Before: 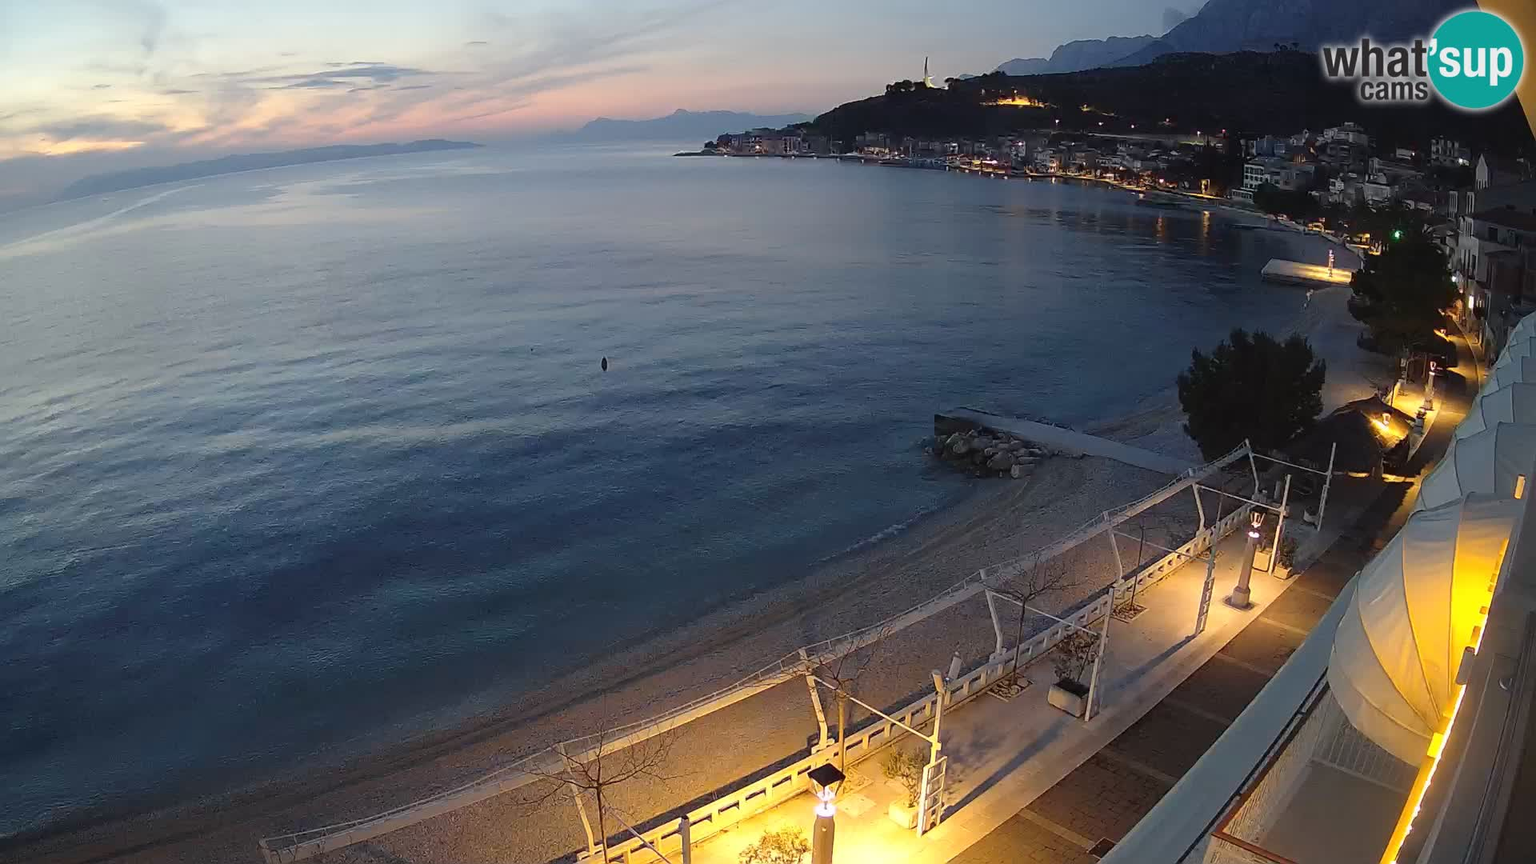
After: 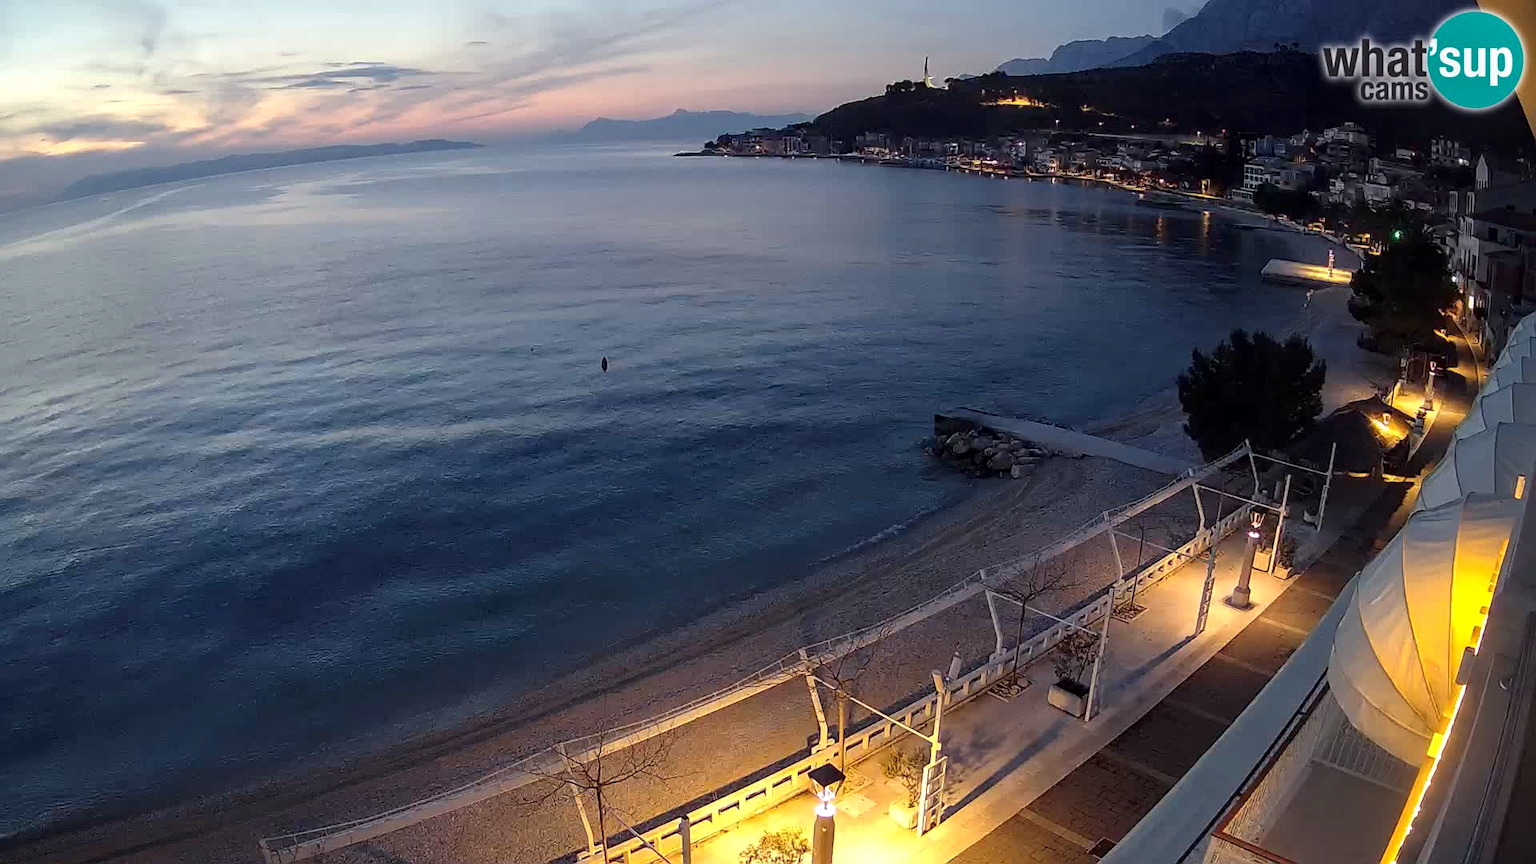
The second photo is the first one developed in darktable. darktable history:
local contrast: detail 130%
color balance: gamma [0.9, 0.988, 0.975, 1.025], gain [1.05, 1, 1, 1]
